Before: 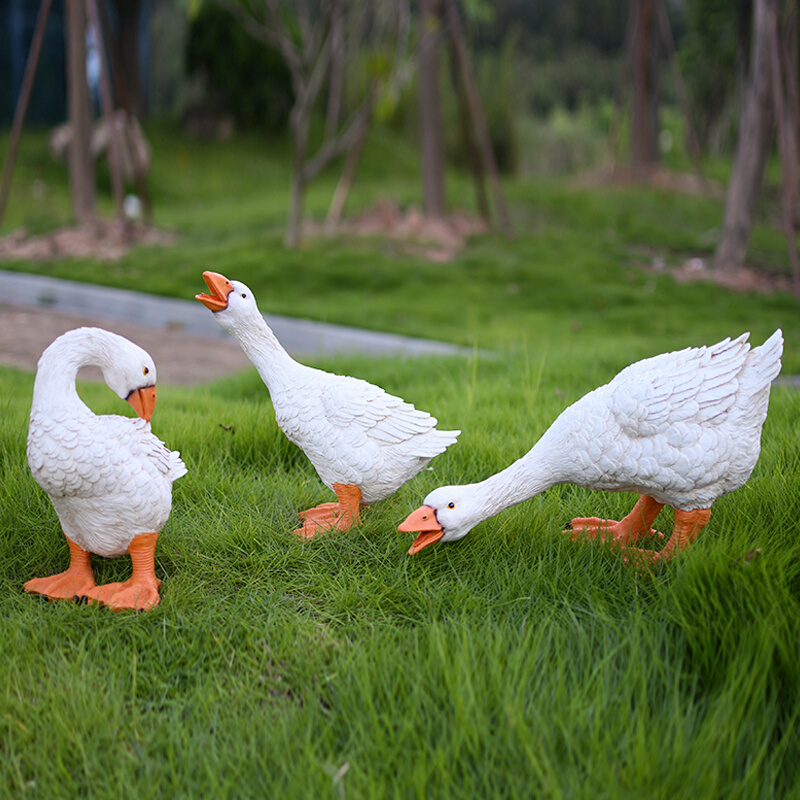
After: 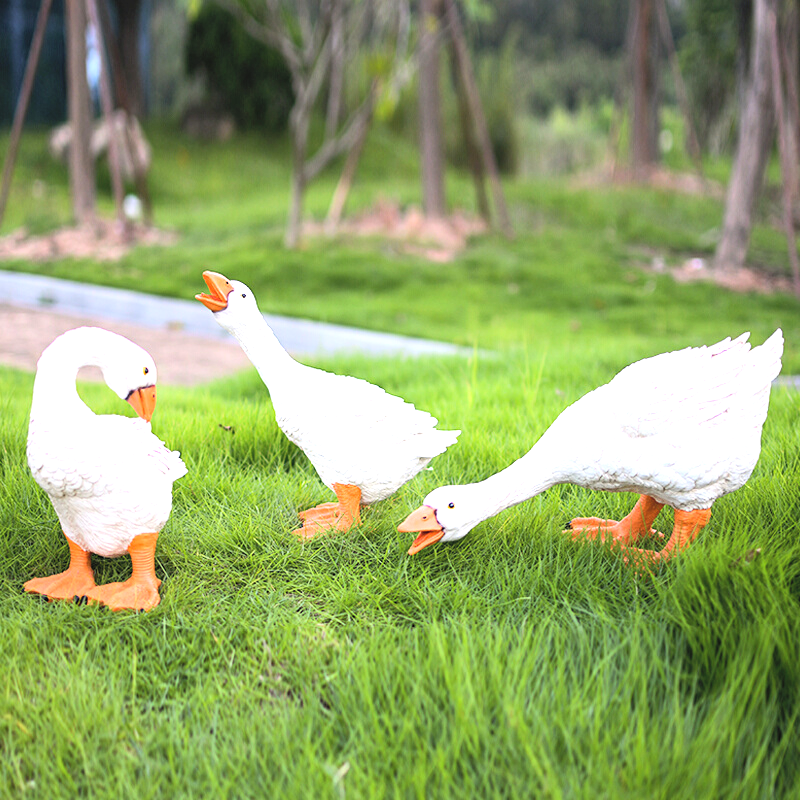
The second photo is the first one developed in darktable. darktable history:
exposure: black level correction 0.001, exposure 0.5 EV, compensate exposure bias true, compensate highlight preservation false
tone equalizer: -8 EV -0.75 EV, -7 EV -0.7 EV, -6 EV -0.6 EV, -5 EV -0.4 EV, -3 EV 0.4 EV, -2 EV 0.6 EV, -1 EV 0.7 EV, +0 EV 0.75 EV, edges refinement/feathering 500, mask exposure compensation -1.57 EV, preserve details no
contrast brightness saturation: contrast 0.1, brightness 0.3, saturation 0.14
